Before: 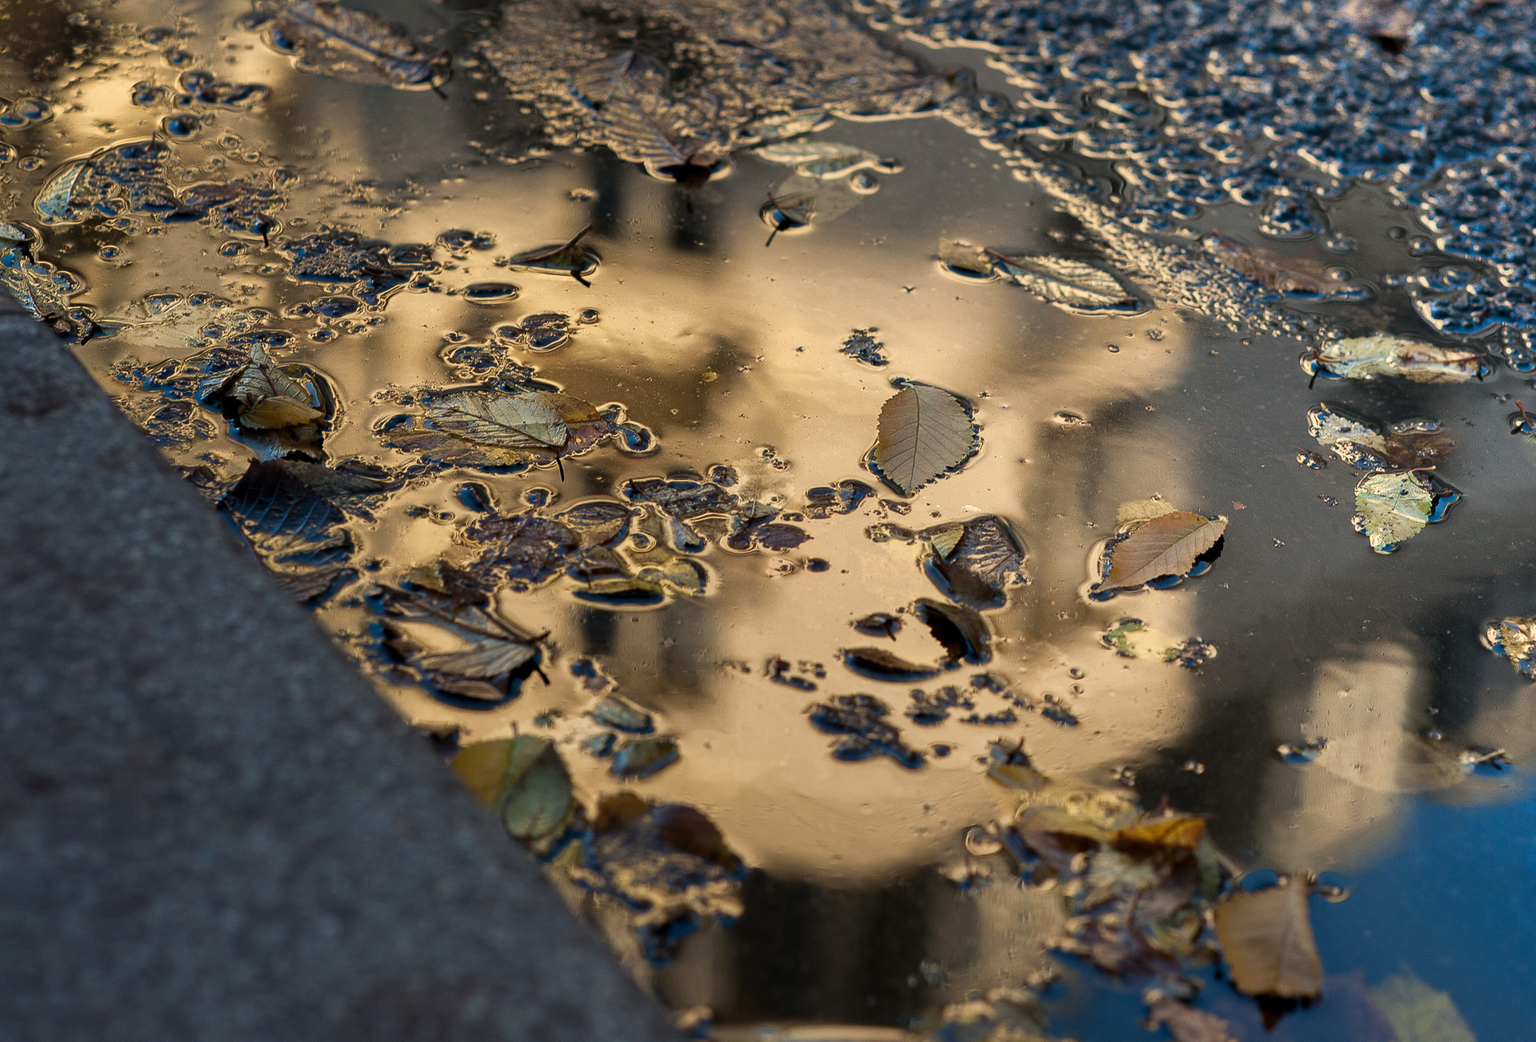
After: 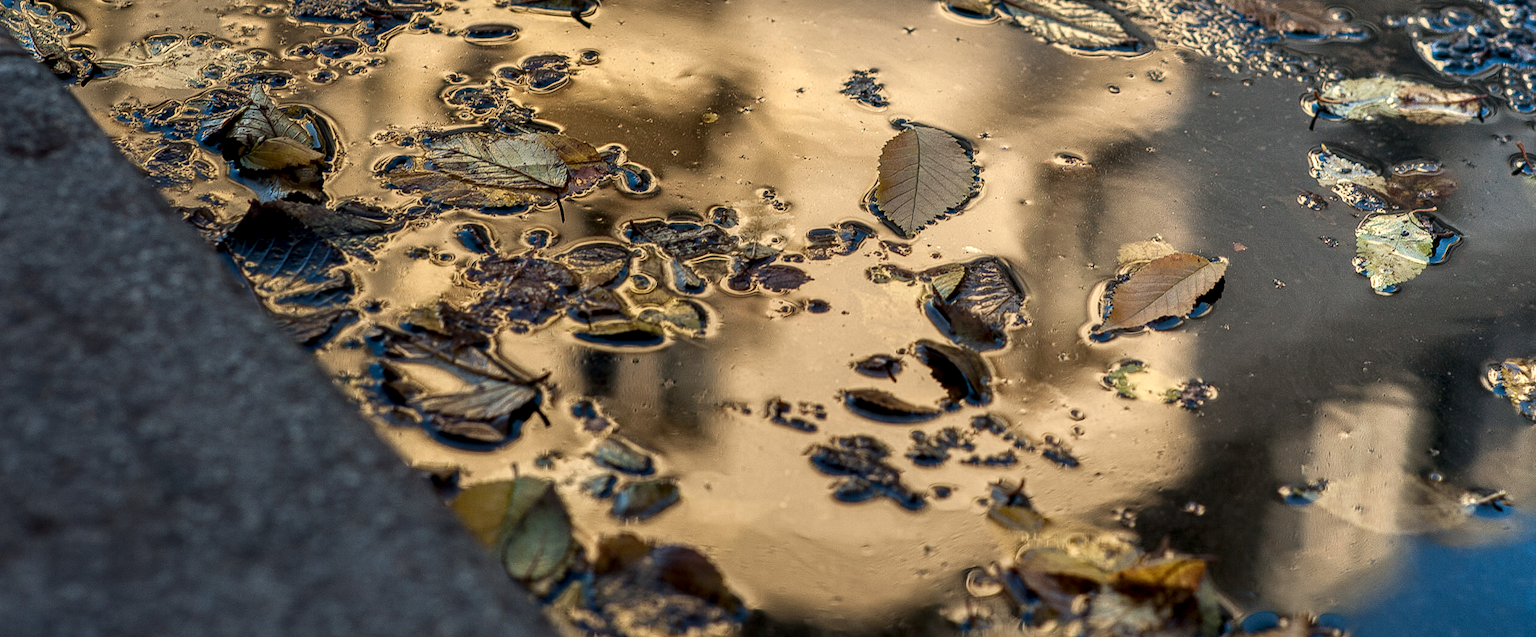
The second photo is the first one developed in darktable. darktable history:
crop and rotate: top 24.917%, bottom 13.99%
local contrast: highlights 63%, detail 143%, midtone range 0.425
